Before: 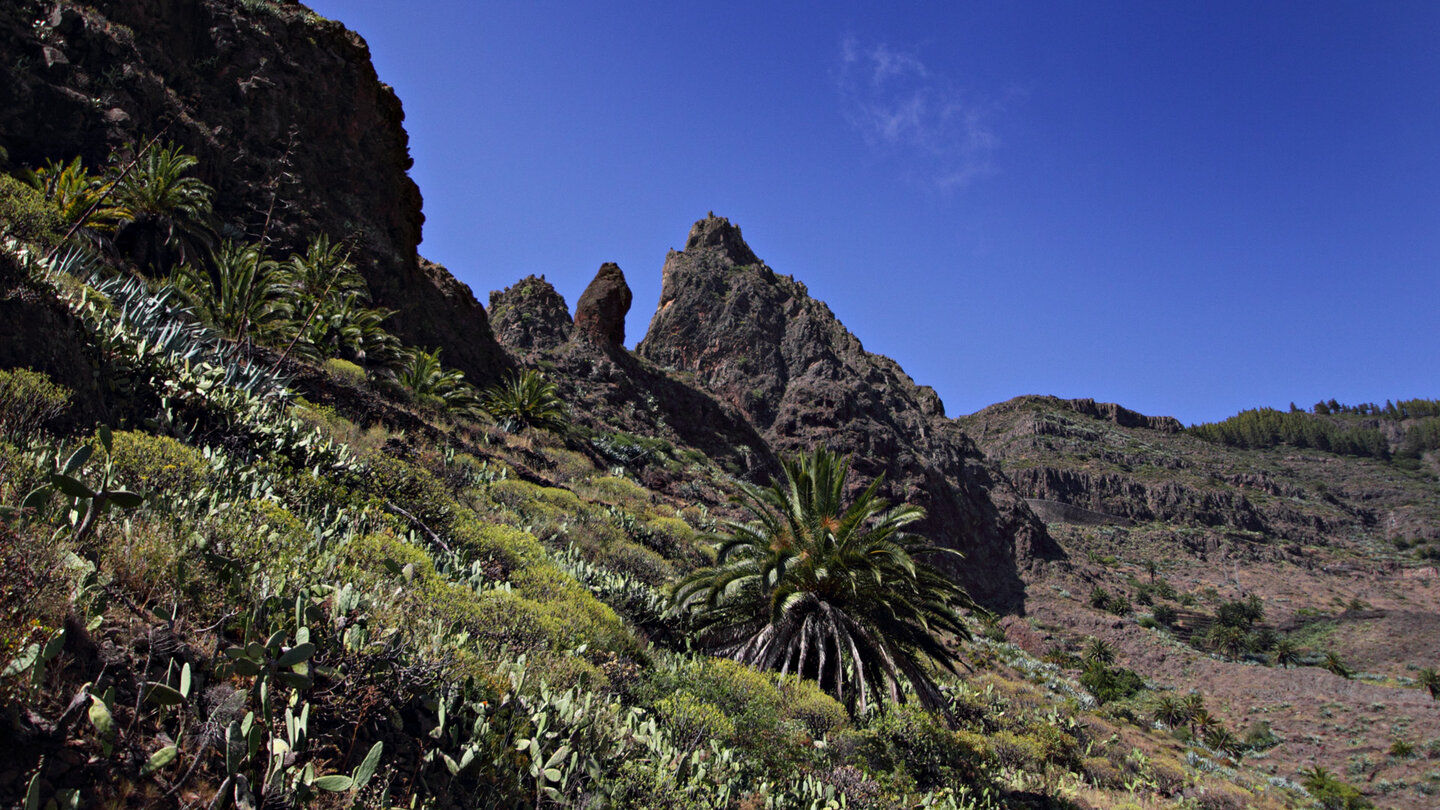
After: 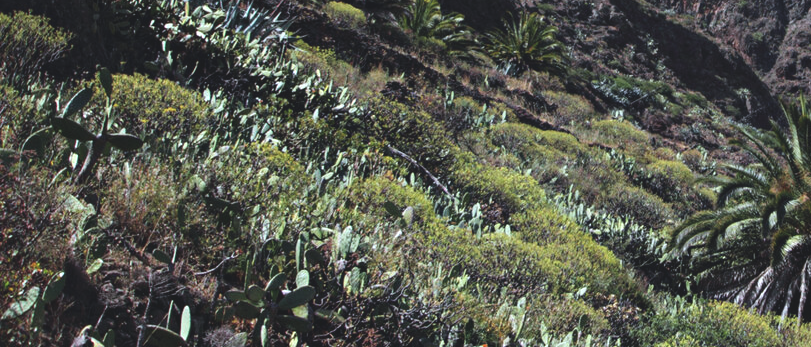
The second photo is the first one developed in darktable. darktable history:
tone equalizer: -8 EV -0.386 EV, -7 EV -0.407 EV, -6 EV -0.354 EV, -5 EV -0.183 EV, -3 EV 0.205 EV, -2 EV 0.348 EV, -1 EV 0.412 EV, +0 EV 0.389 EV
color correction: highlights a* -4.17, highlights b* -10.7
crop: top 44.111%, right 43.649%, bottom 13.025%
exposure: black level correction -0.015, exposure -0.137 EV, compensate highlight preservation false
